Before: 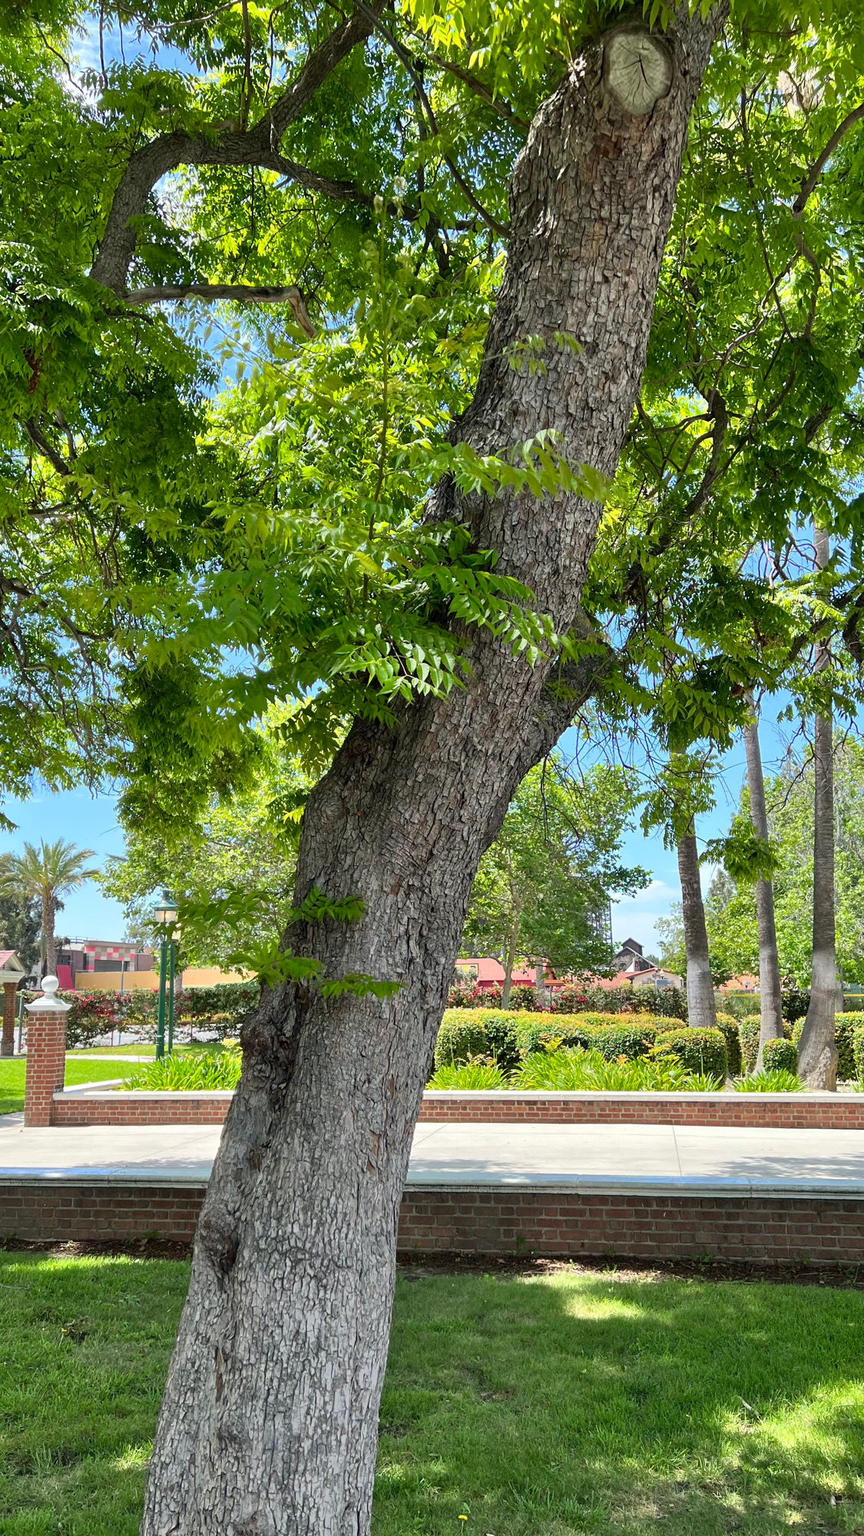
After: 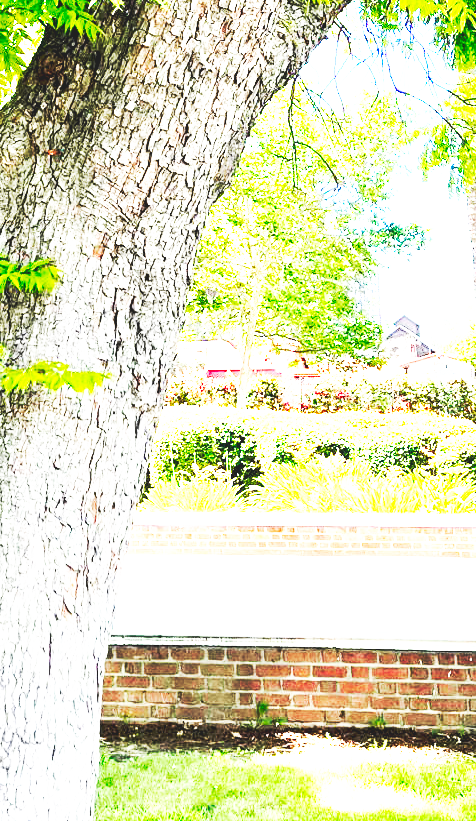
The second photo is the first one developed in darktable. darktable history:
exposure: black level correction 0.006, exposure 2.078 EV, compensate highlight preservation false
tone equalizer: mask exposure compensation -0.498 EV
base curve: curves: ch0 [(0, 0.015) (0.085, 0.116) (0.134, 0.298) (0.19, 0.545) (0.296, 0.764) (0.599, 0.982) (1, 1)], preserve colors none
crop: left 37.06%, top 45.35%, right 20.598%, bottom 13.571%
